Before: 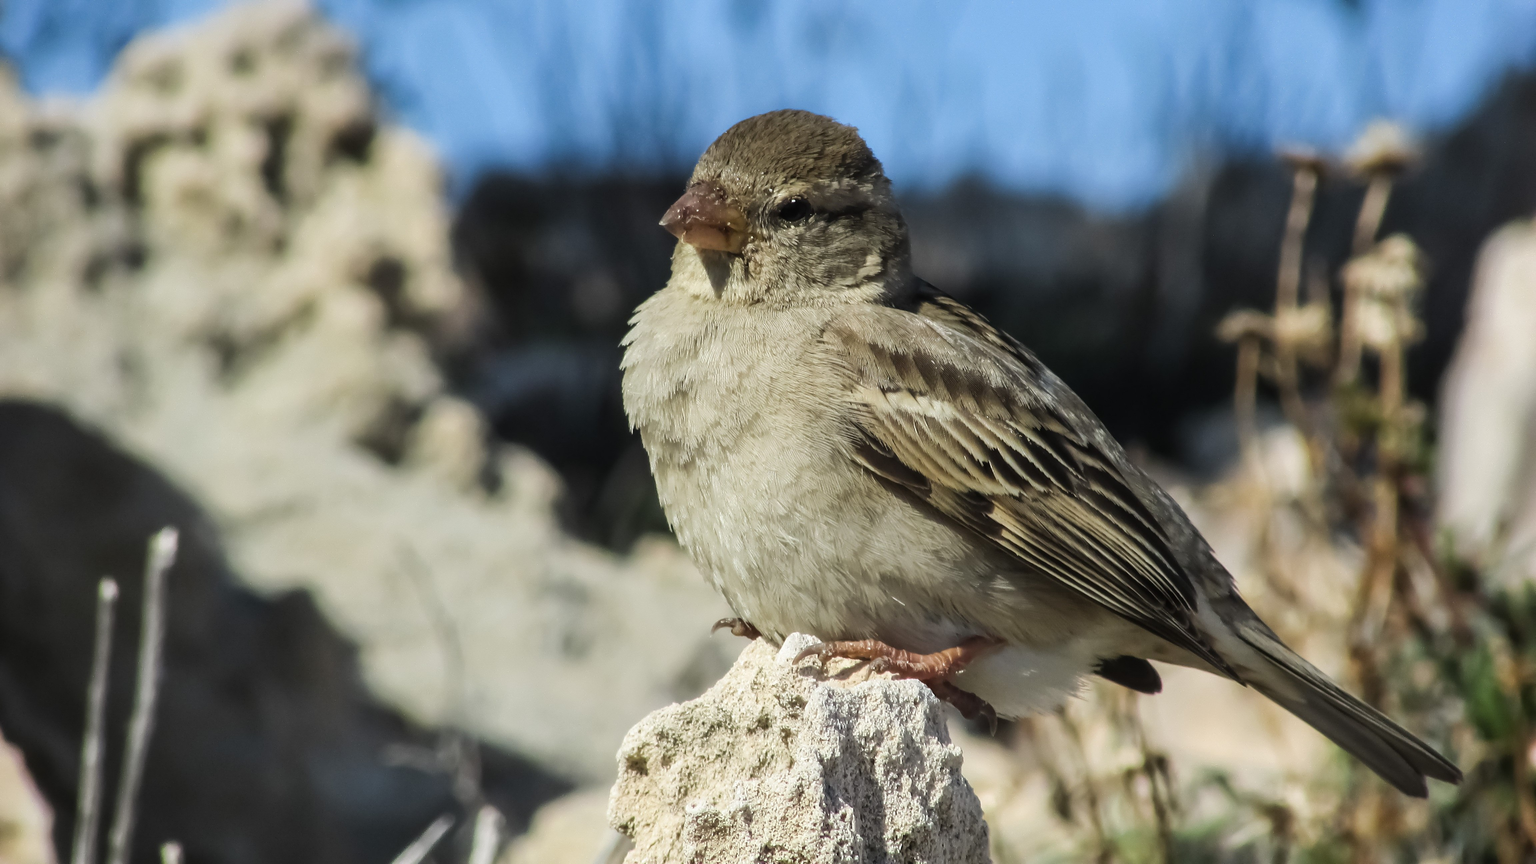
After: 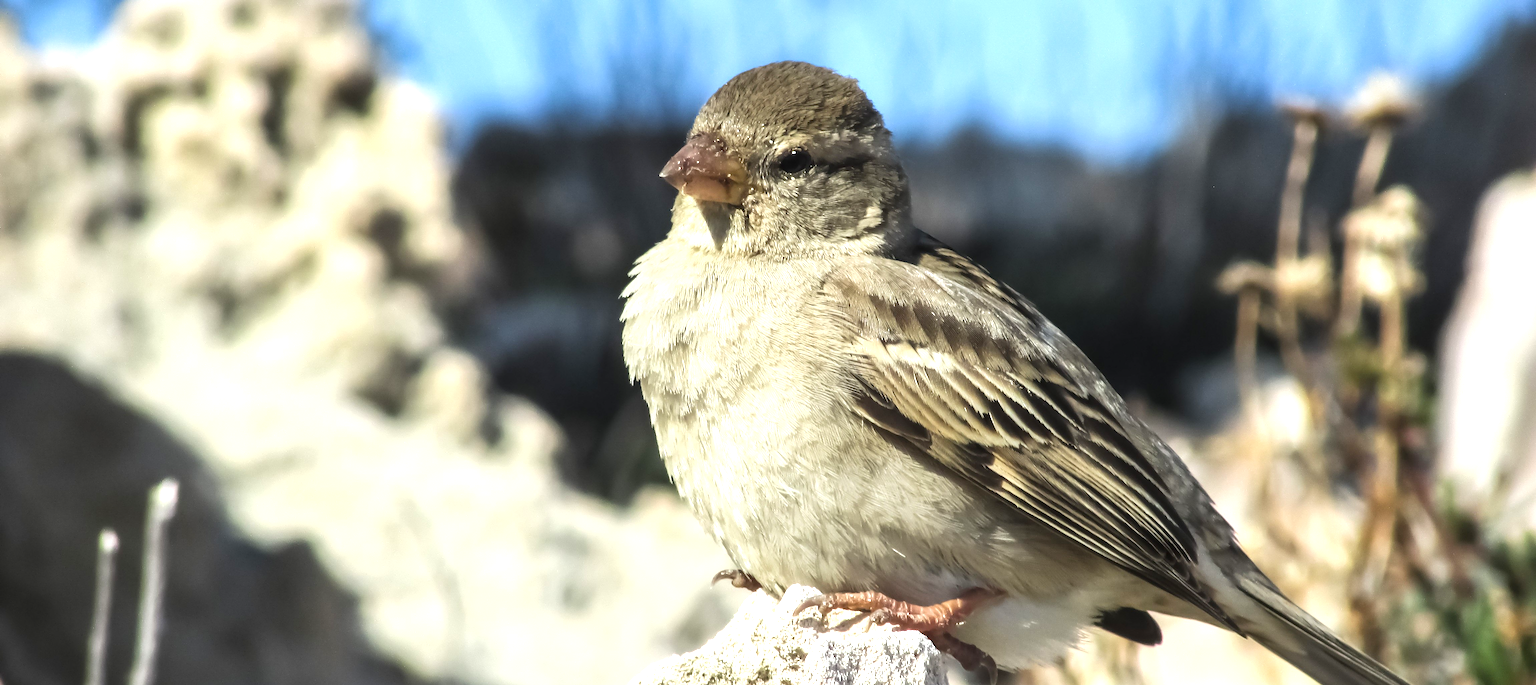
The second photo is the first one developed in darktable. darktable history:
crop and rotate: top 5.667%, bottom 14.937%
exposure: black level correction 0, exposure 1 EV, compensate exposure bias true, compensate highlight preservation false
